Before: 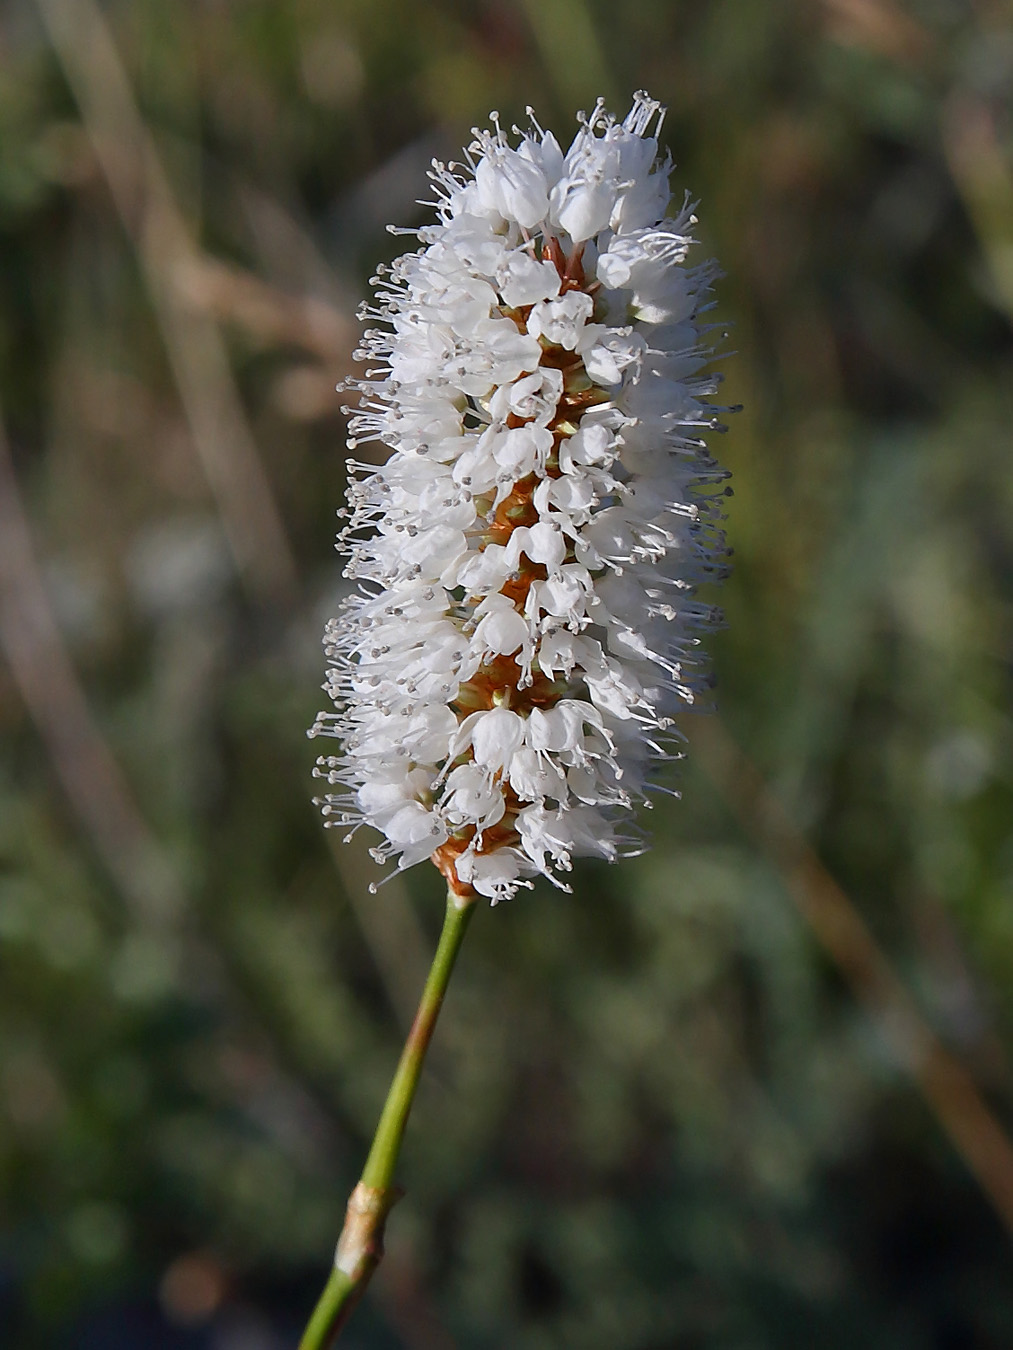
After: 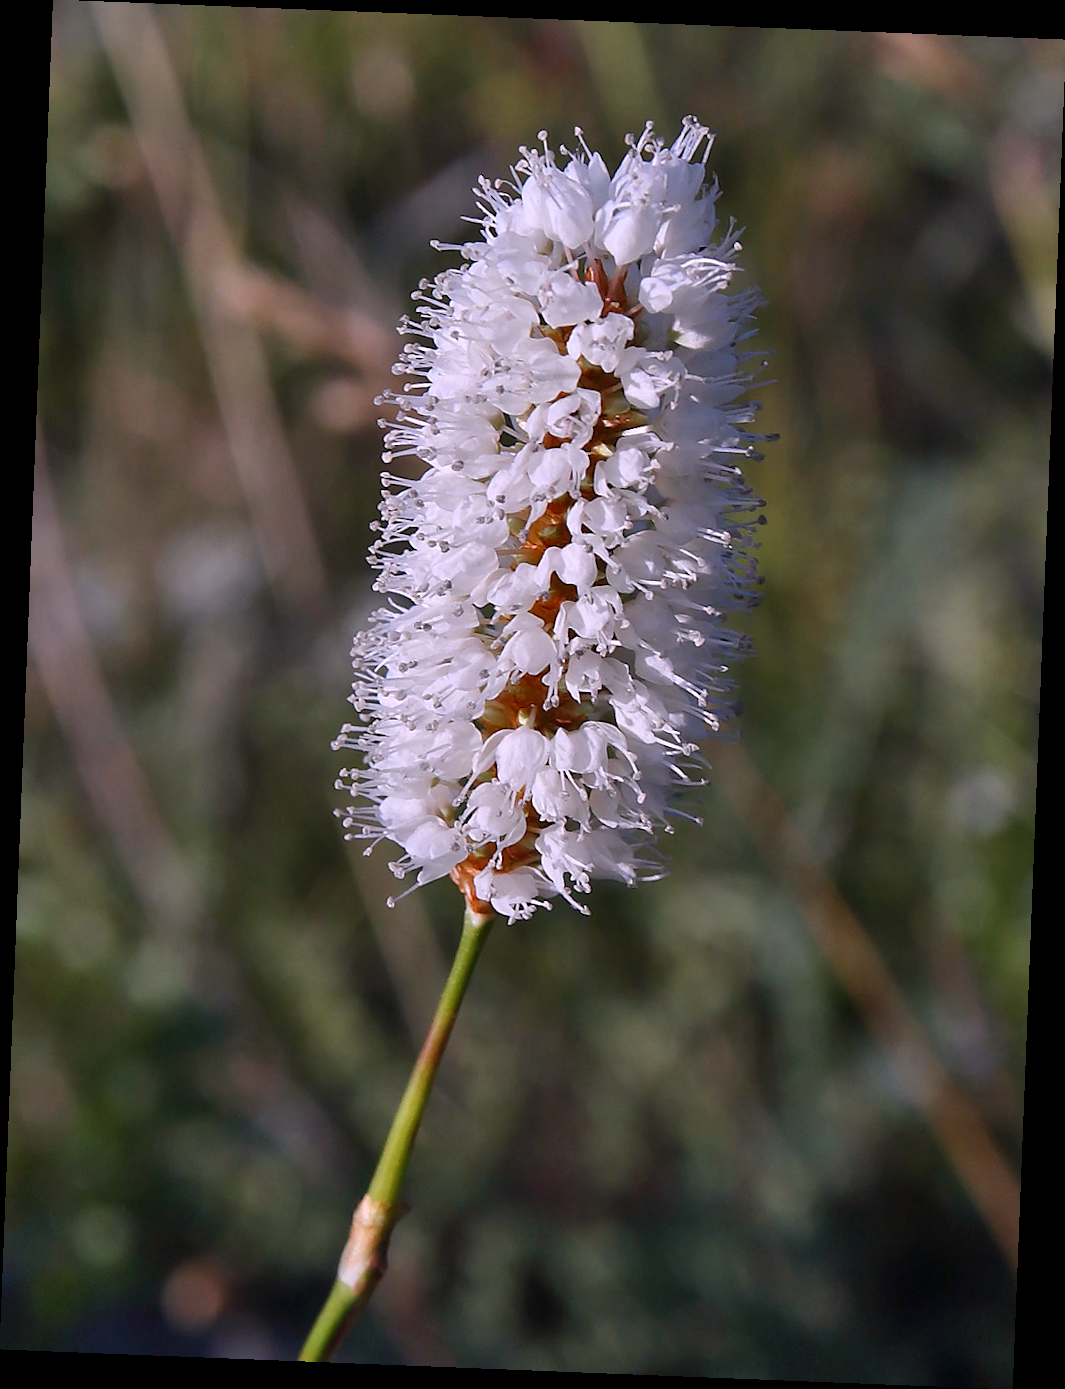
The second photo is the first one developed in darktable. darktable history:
shadows and highlights: shadows 24.5, highlights -78.15, soften with gaussian
rotate and perspective: rotation 2.27°, automatic cropping off
white balance: red 1.066, blue 1.119
